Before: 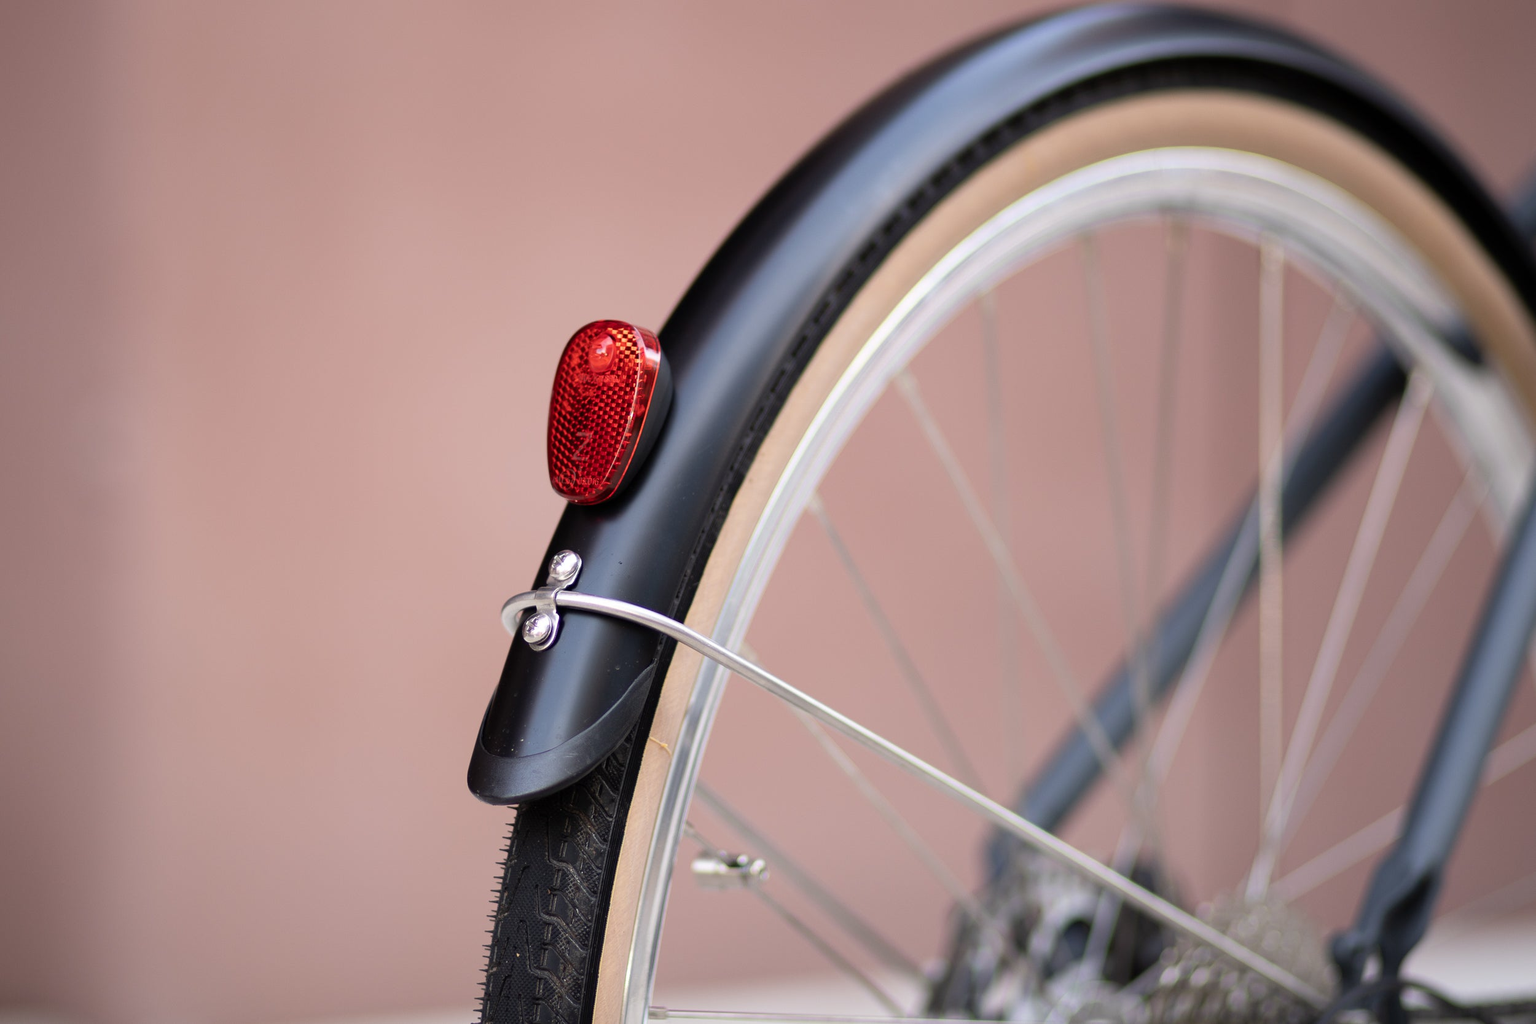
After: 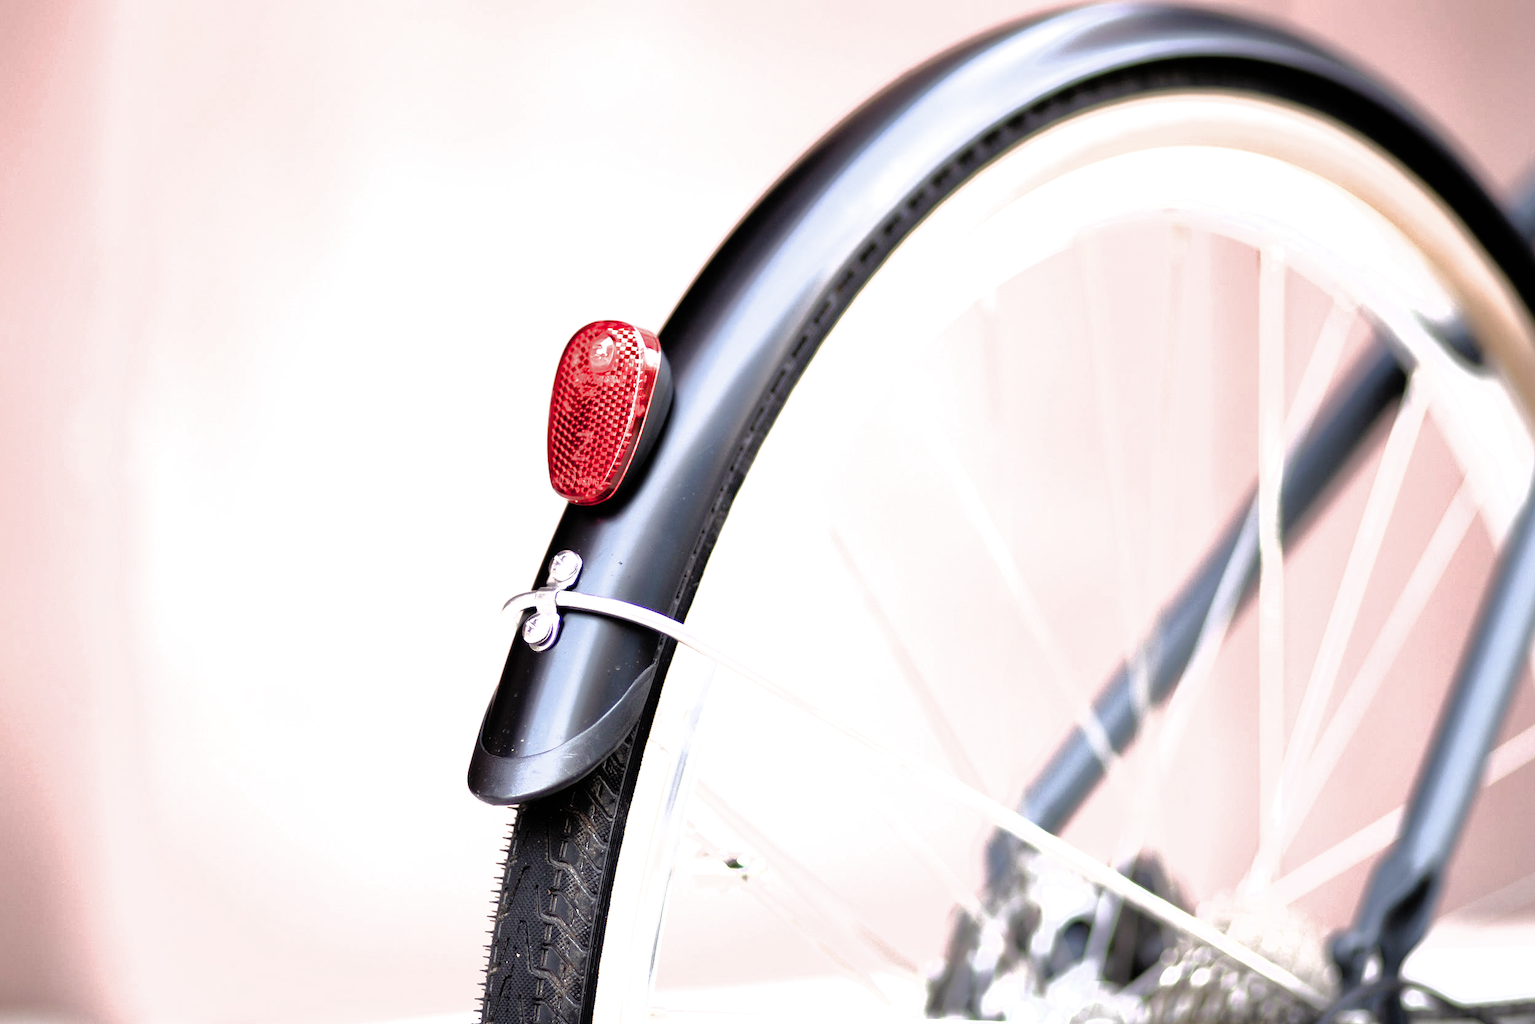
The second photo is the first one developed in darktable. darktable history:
color balance rgb: power › luminance 3.119%, power › hue 234.34°, perceptual saturation grading › global saturation 20%, perceptual saturation grading › highlights -50.541%, perceptual saturation grading › shadows 30.749%, global vibrance -16.344%, contrast -6.541%
exposure: black level correction -0.002, exposure 1.345 EV, compensate exposure bias true, compensate highlight preservation false
shadows and highlights: on, module defaults
filmic rgb: black relative exposure -8.28 EV, white relative exposure 2.22 EV, hardness 7.15, latitude 86.22%, contrast 1.69, highlights saturation mix -4.11%, shadows ↔ highlights balance -2.4%
